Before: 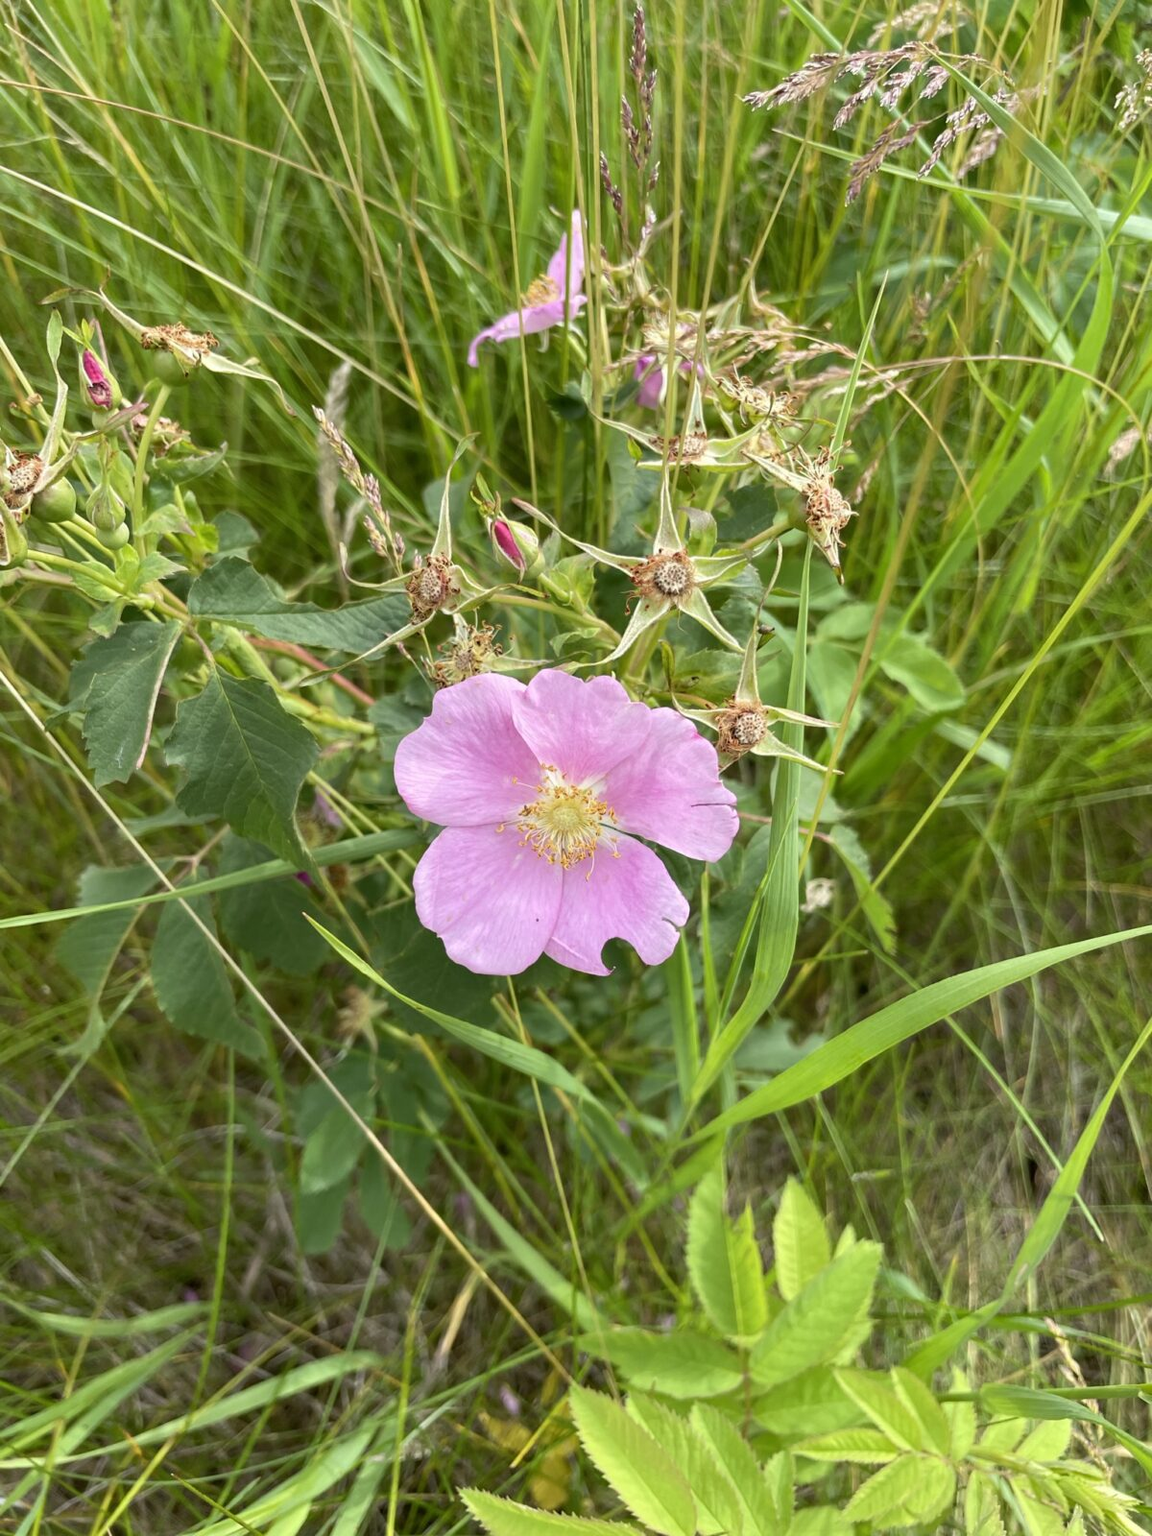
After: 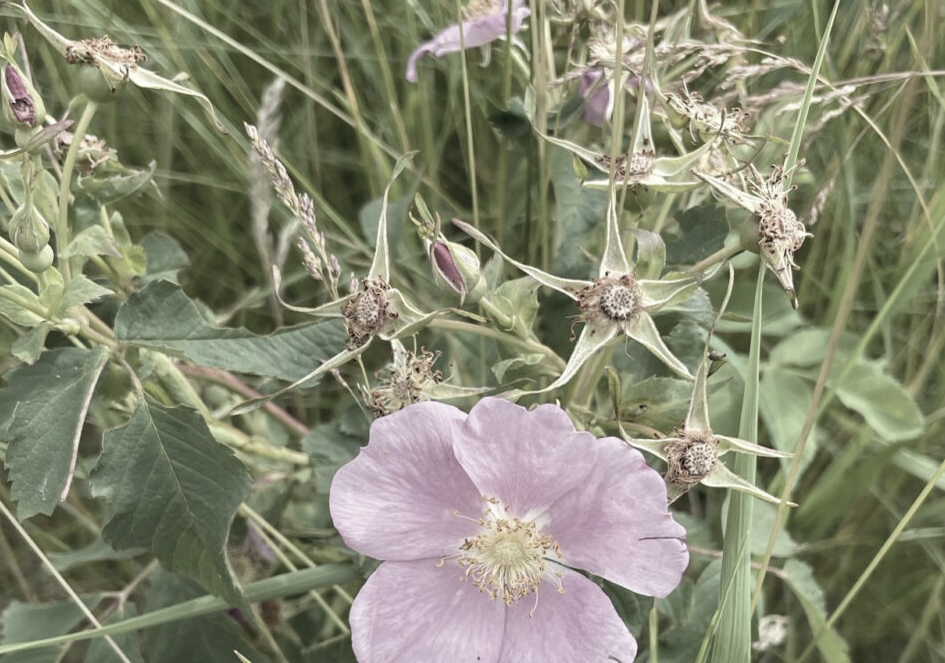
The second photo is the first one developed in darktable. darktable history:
crop: left 6.77%, top 18.81%, right 14.407%, bottom 39.743%
color zones: curves: ch1 [(0.238, 0.163) (0.476, 0.2) (0.733, 0.322) (0.848, 0.134)]
velvia: on, module defaults
